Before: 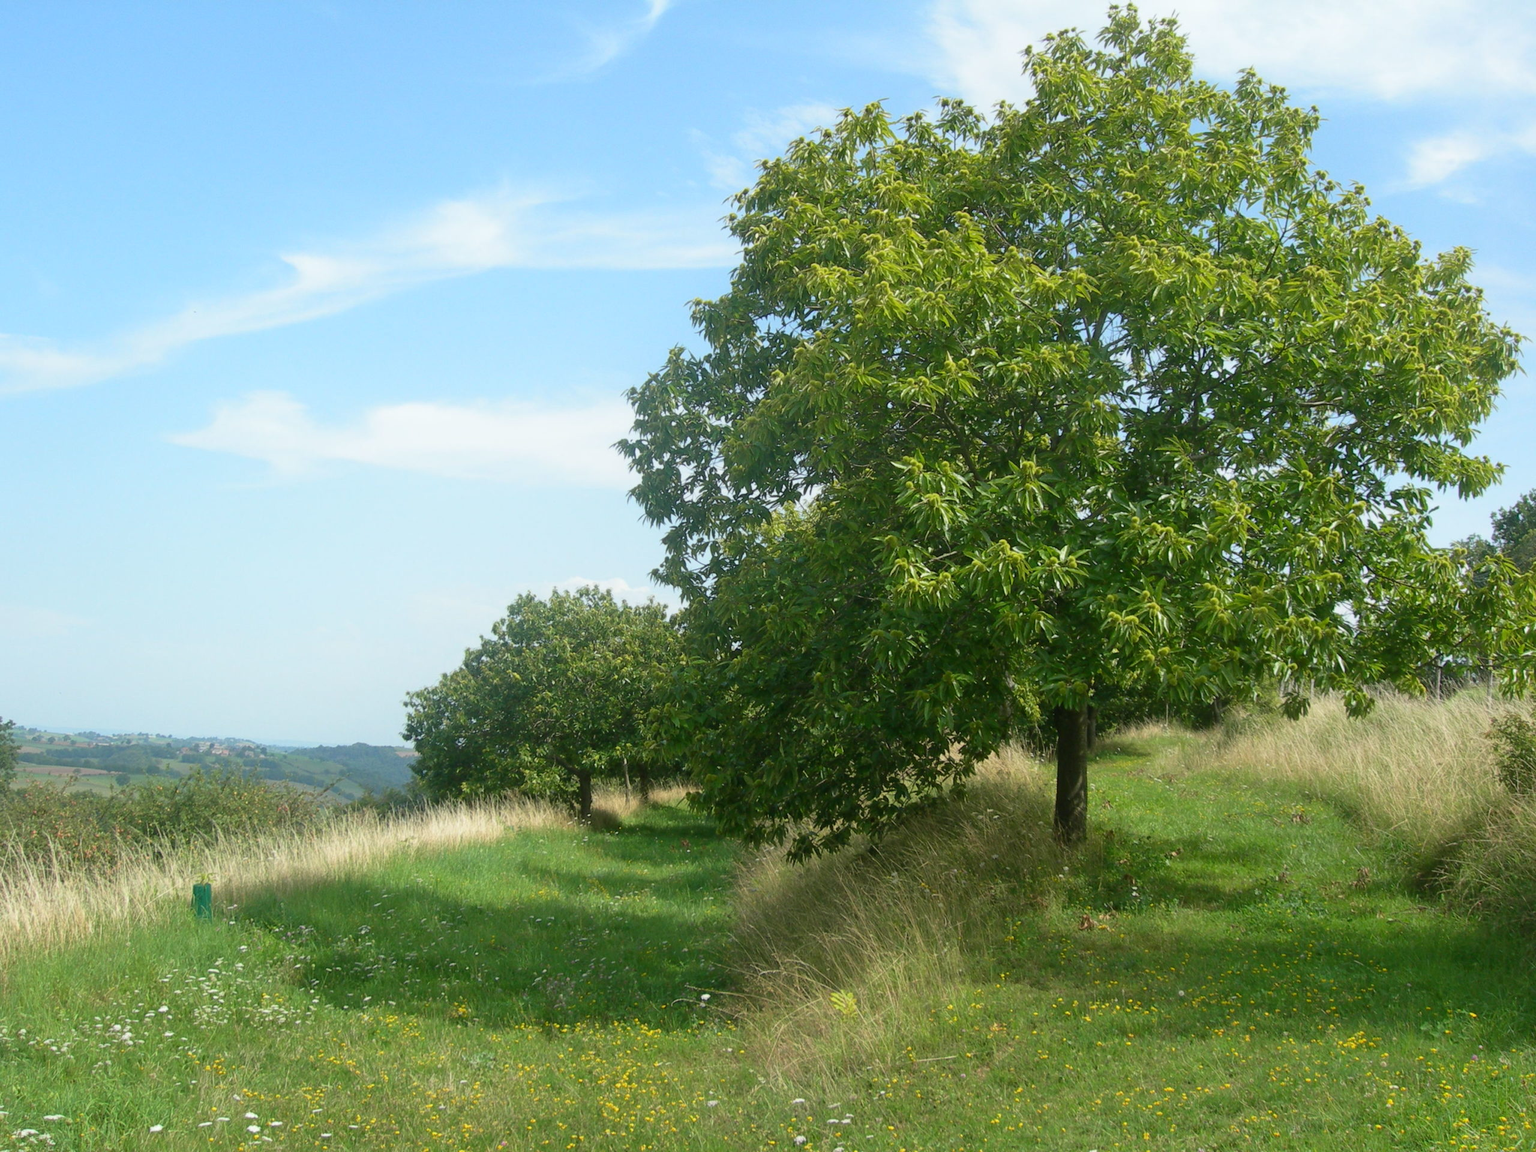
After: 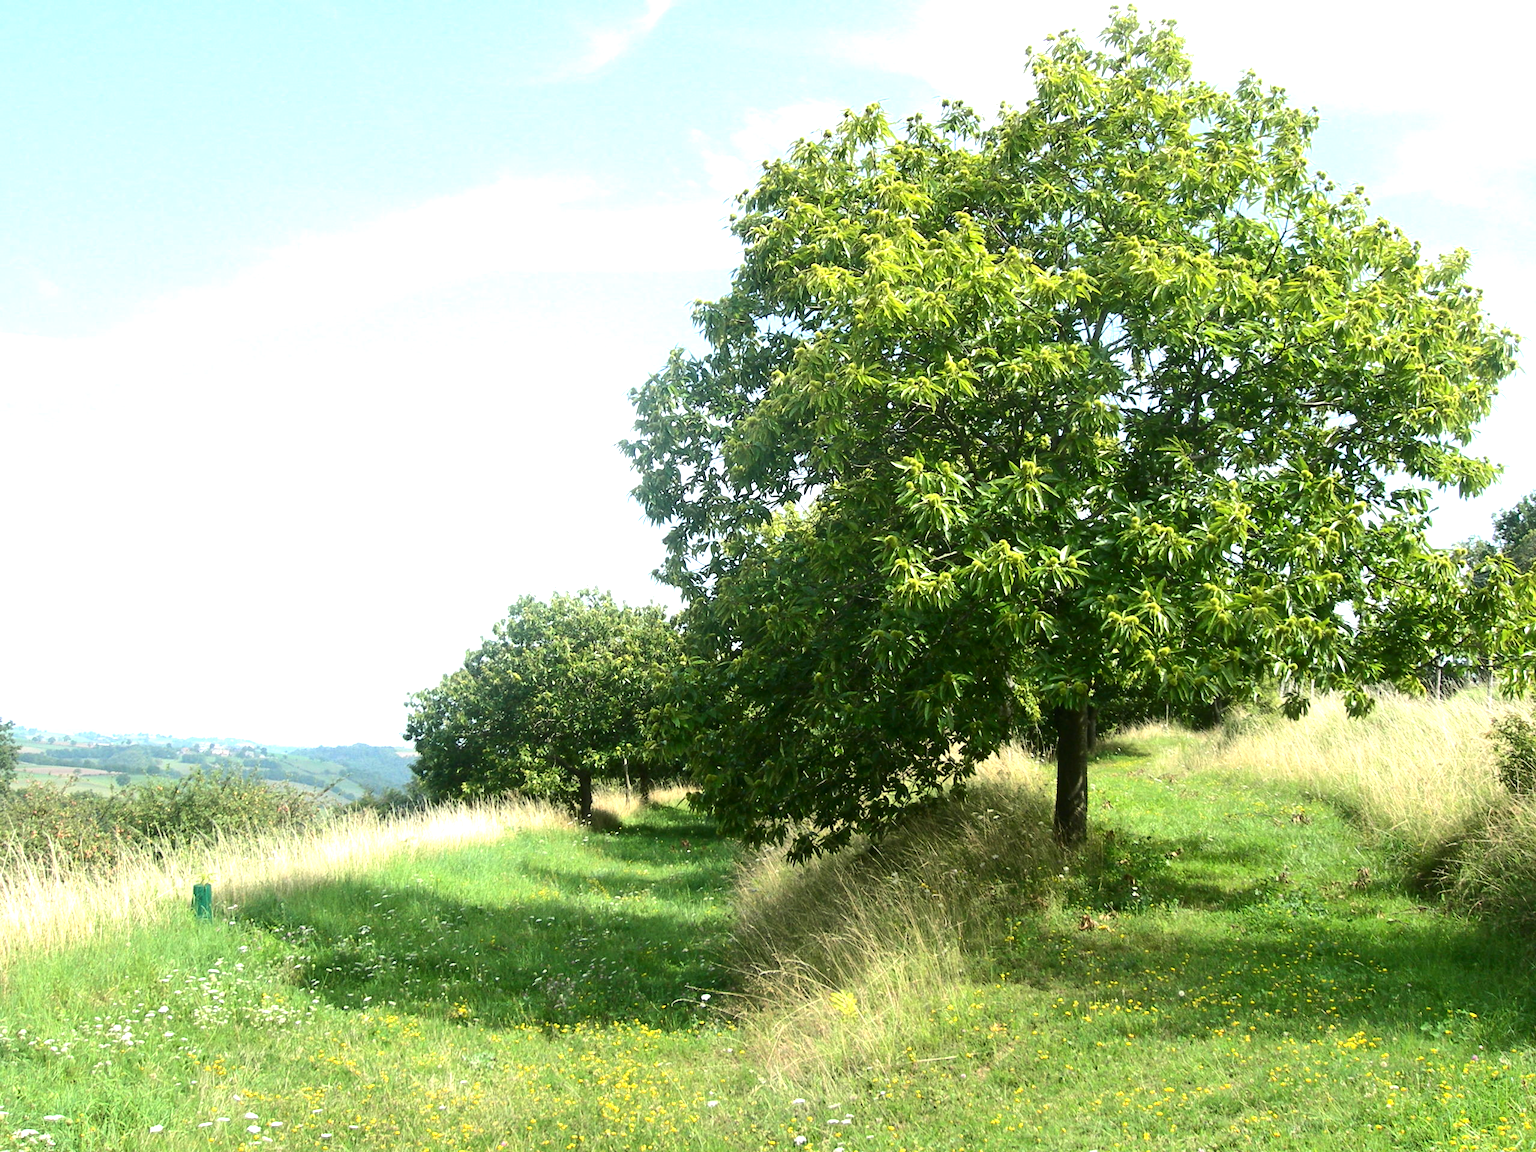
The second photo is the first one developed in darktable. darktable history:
tone equalizer: -8 EV -0.75 EV, -7 EV -0.7 EV, -6 EV -0.6 EV, -5 EV -0.4 EV, -3 EV 0.4 EV, -2 EV 0.6 EV, -1 EV 0.7 EV, +0 EV 0.75 EV, edges refinement/feathering 500, mask exposure compensation -1.57 EV, preserve details no
exposure: exposure 0.6 EV, compensate highlight preservation false
contrast brightness saturation: contrast 0.14
